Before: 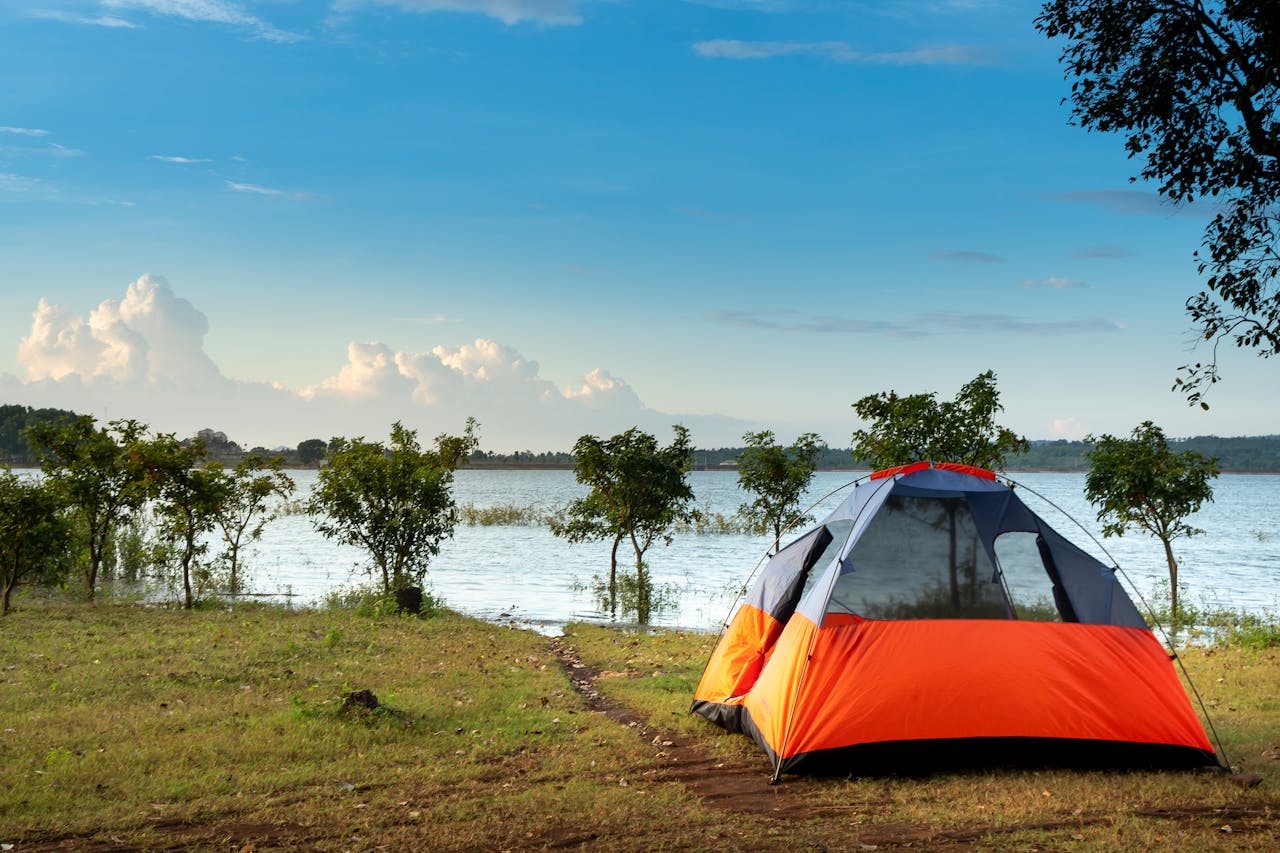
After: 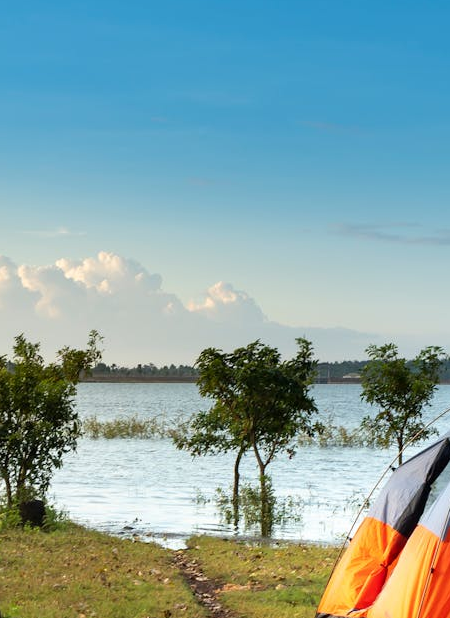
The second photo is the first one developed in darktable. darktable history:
color correction: highlights a* 0.003, highlights b* -0.283
crop and rotate: left 29.476%, top 10.214%, right 35.32%, bottom 17.333%
